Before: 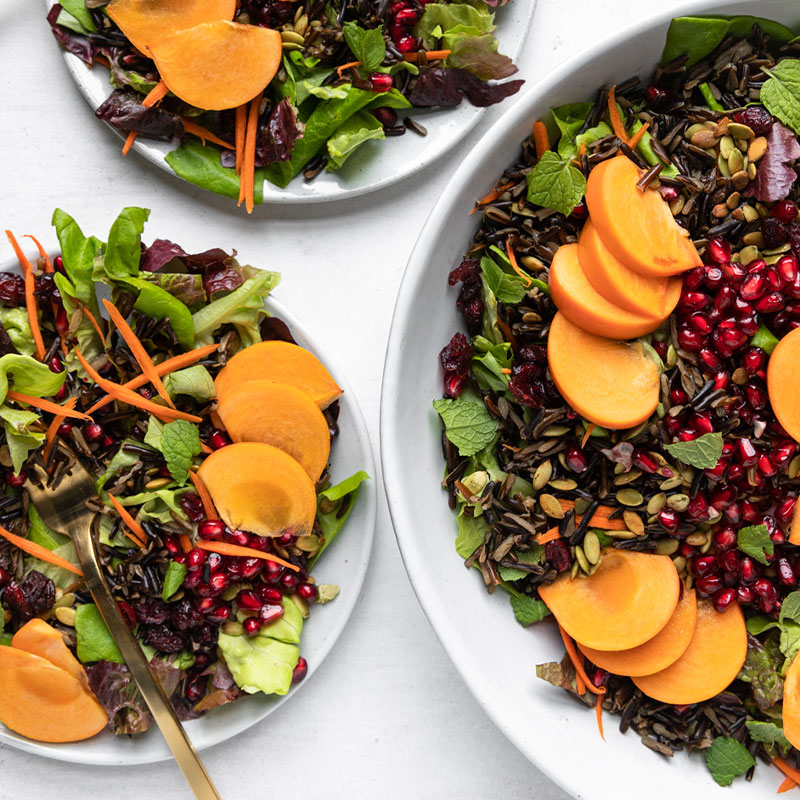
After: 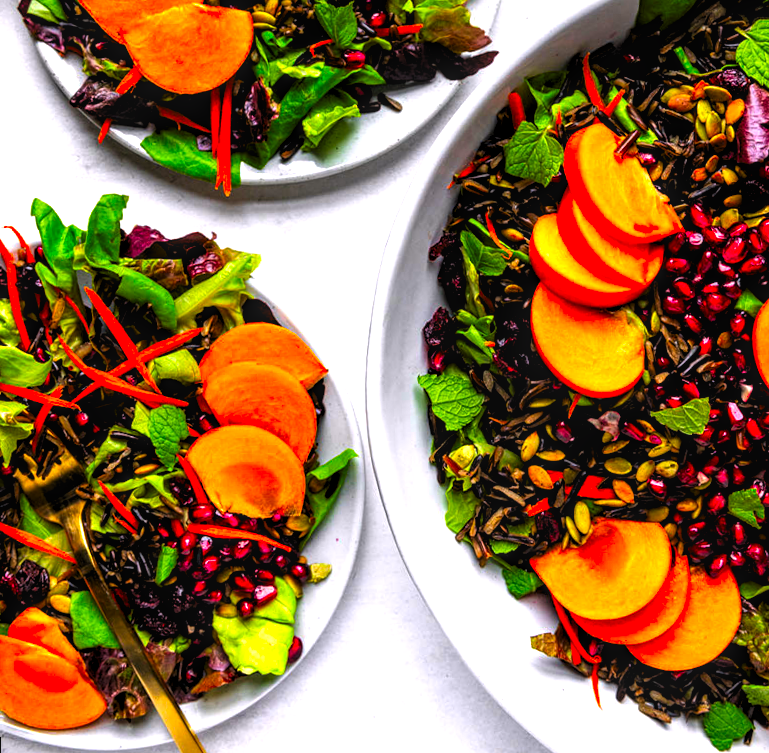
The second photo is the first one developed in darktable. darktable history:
color correction: highlights a* 1.59, highlights b* -1.7, saturation 2.48
levels: levels [0.129, 0.519, 0.867]
rotate and perspective: rotation -2.12°, lens shift (vertical) 0.009, lens shift (horizontal) -0.008, automatic cropping original format, crop left 0.036, crop right 0.964, crop top 0.05, crop bottom 0.959
local contrast: detail 130%
